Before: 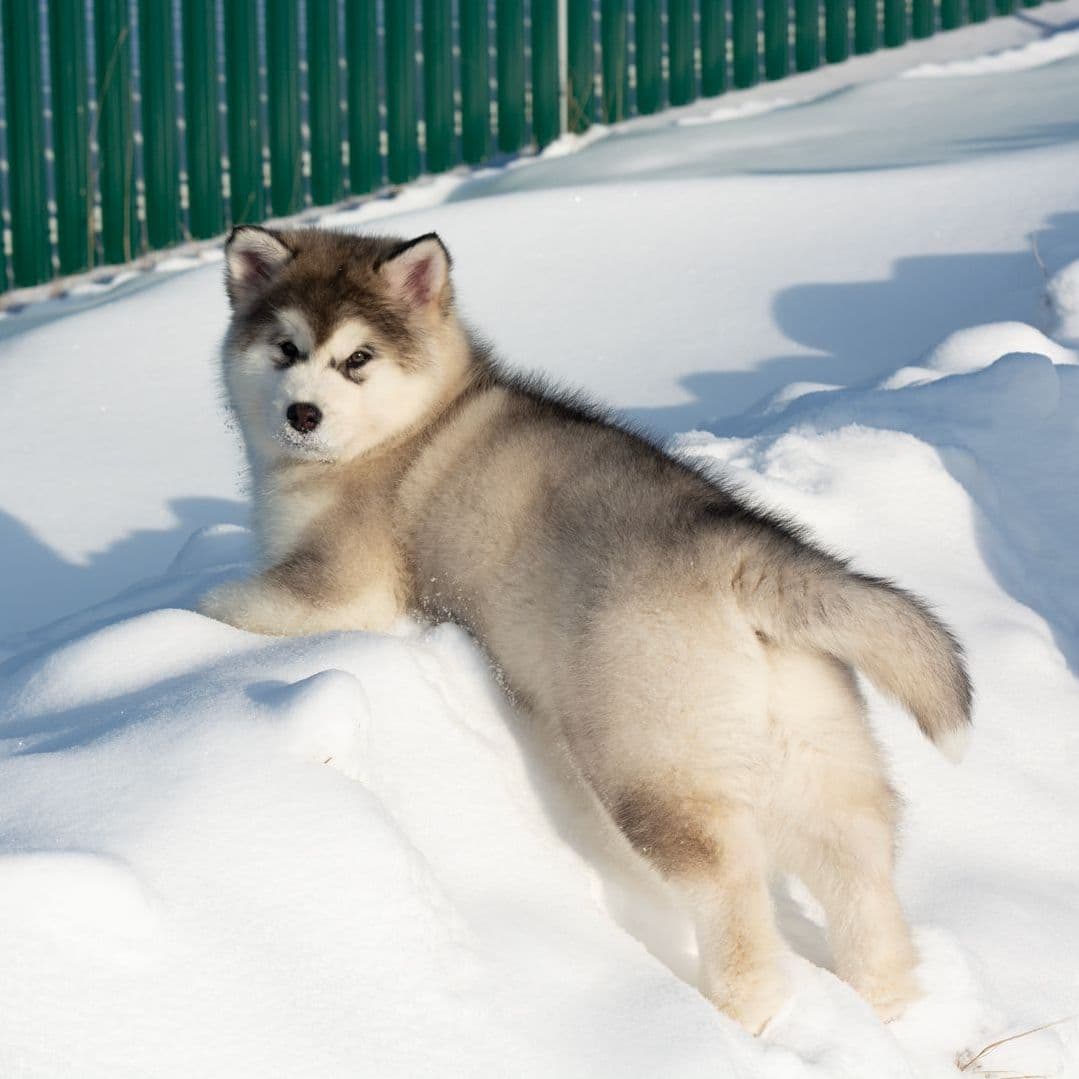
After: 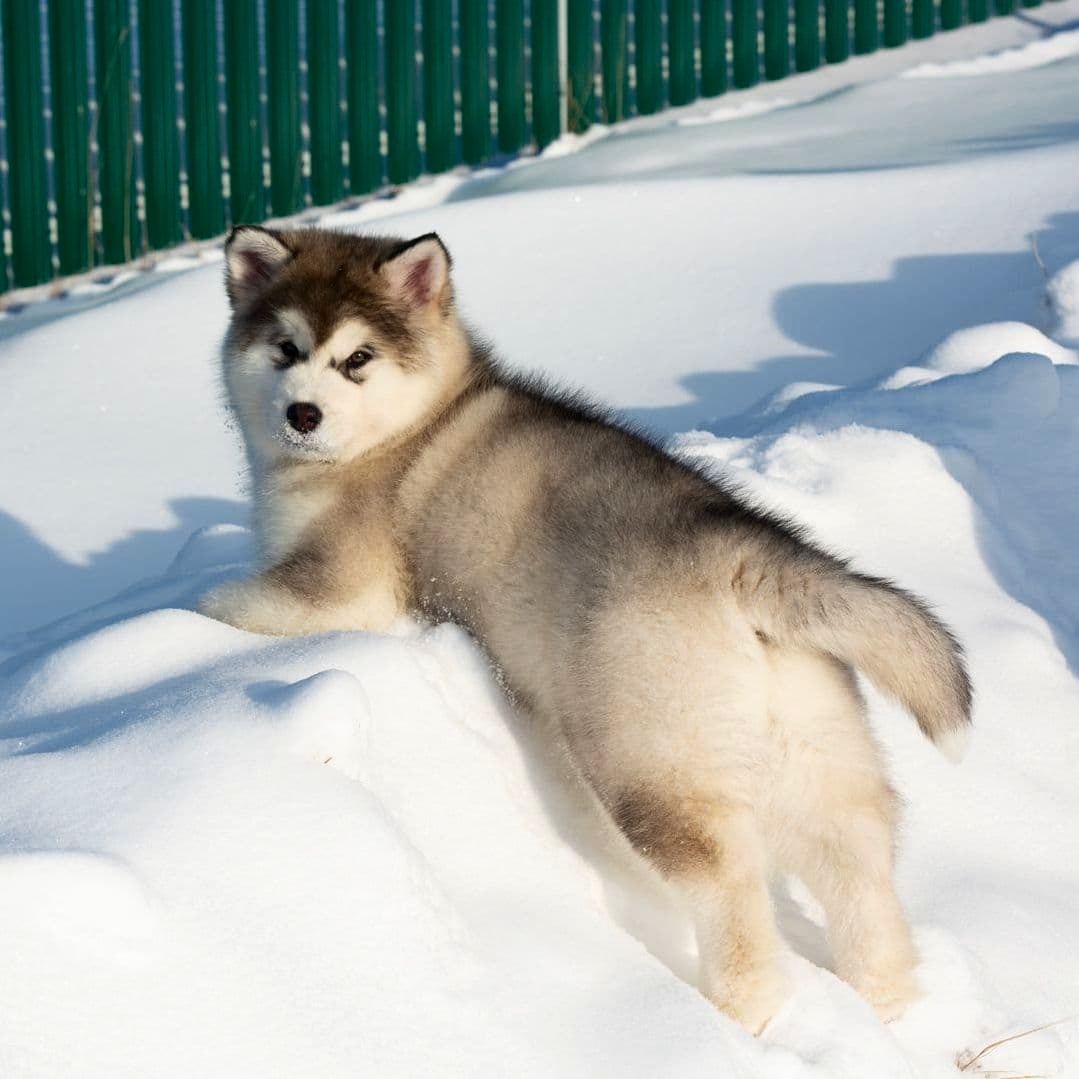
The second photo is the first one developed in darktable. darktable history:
contrast brightness saturation: contrast 0.129, brightness -0.048, saturation 0.161
